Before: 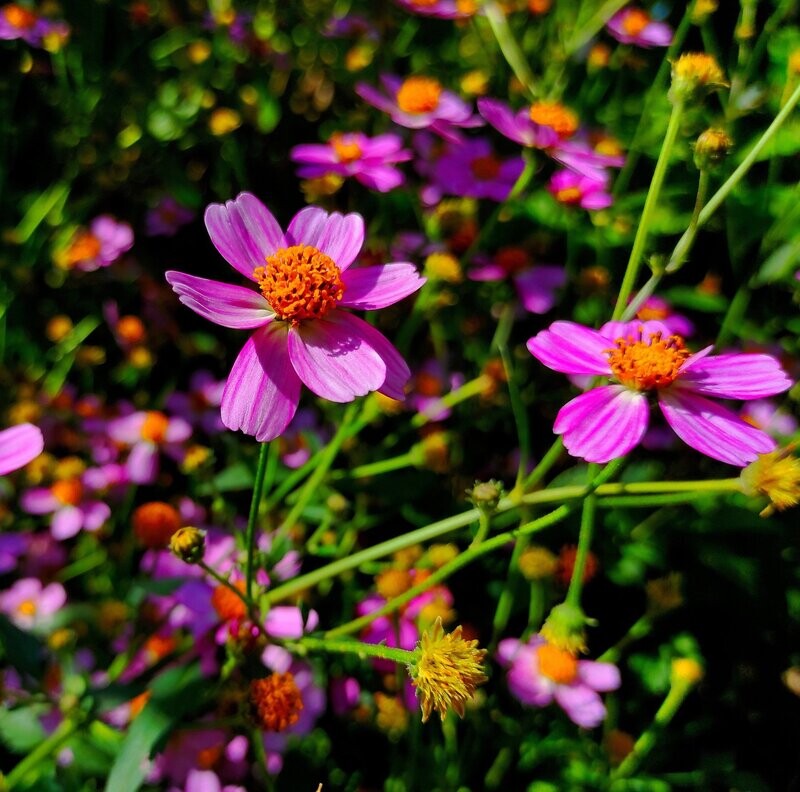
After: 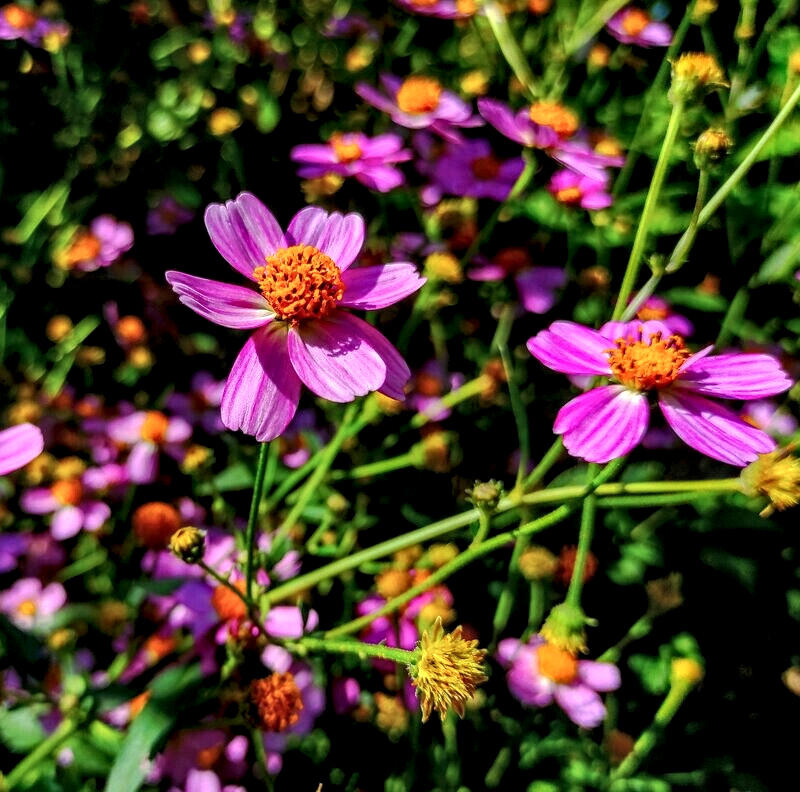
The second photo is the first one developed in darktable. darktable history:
local contrast: highlights 3%, shadows 4%, detail 182%
